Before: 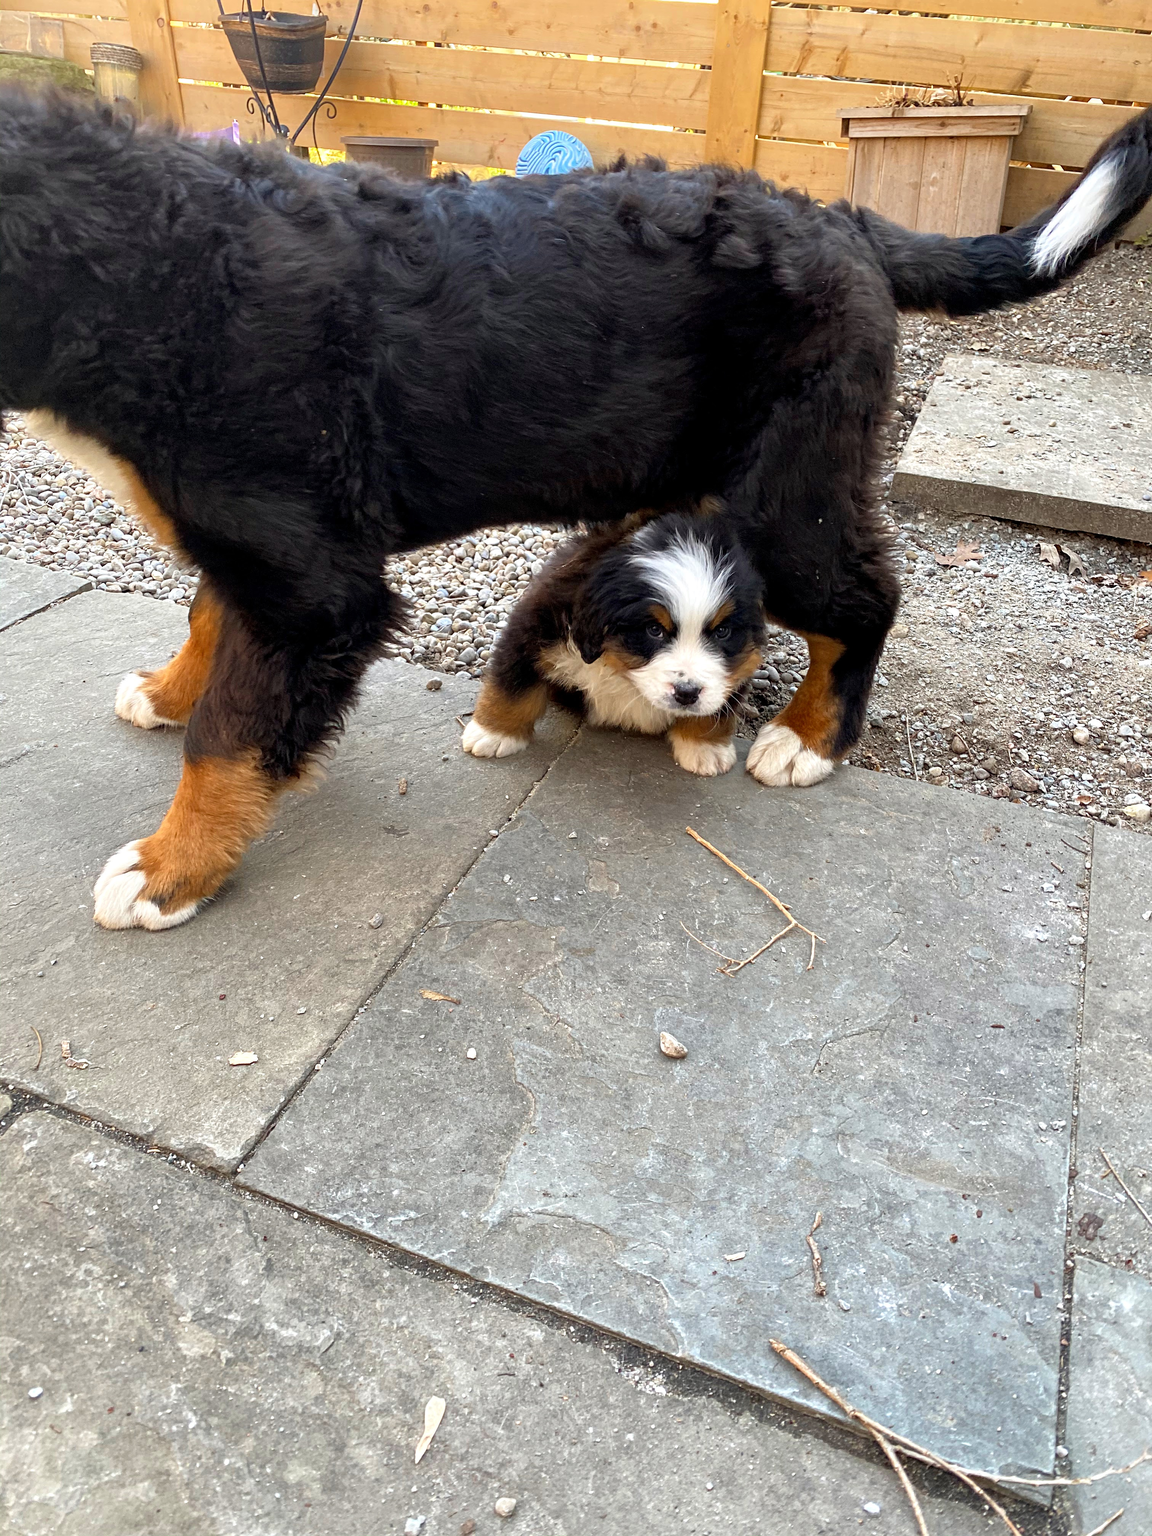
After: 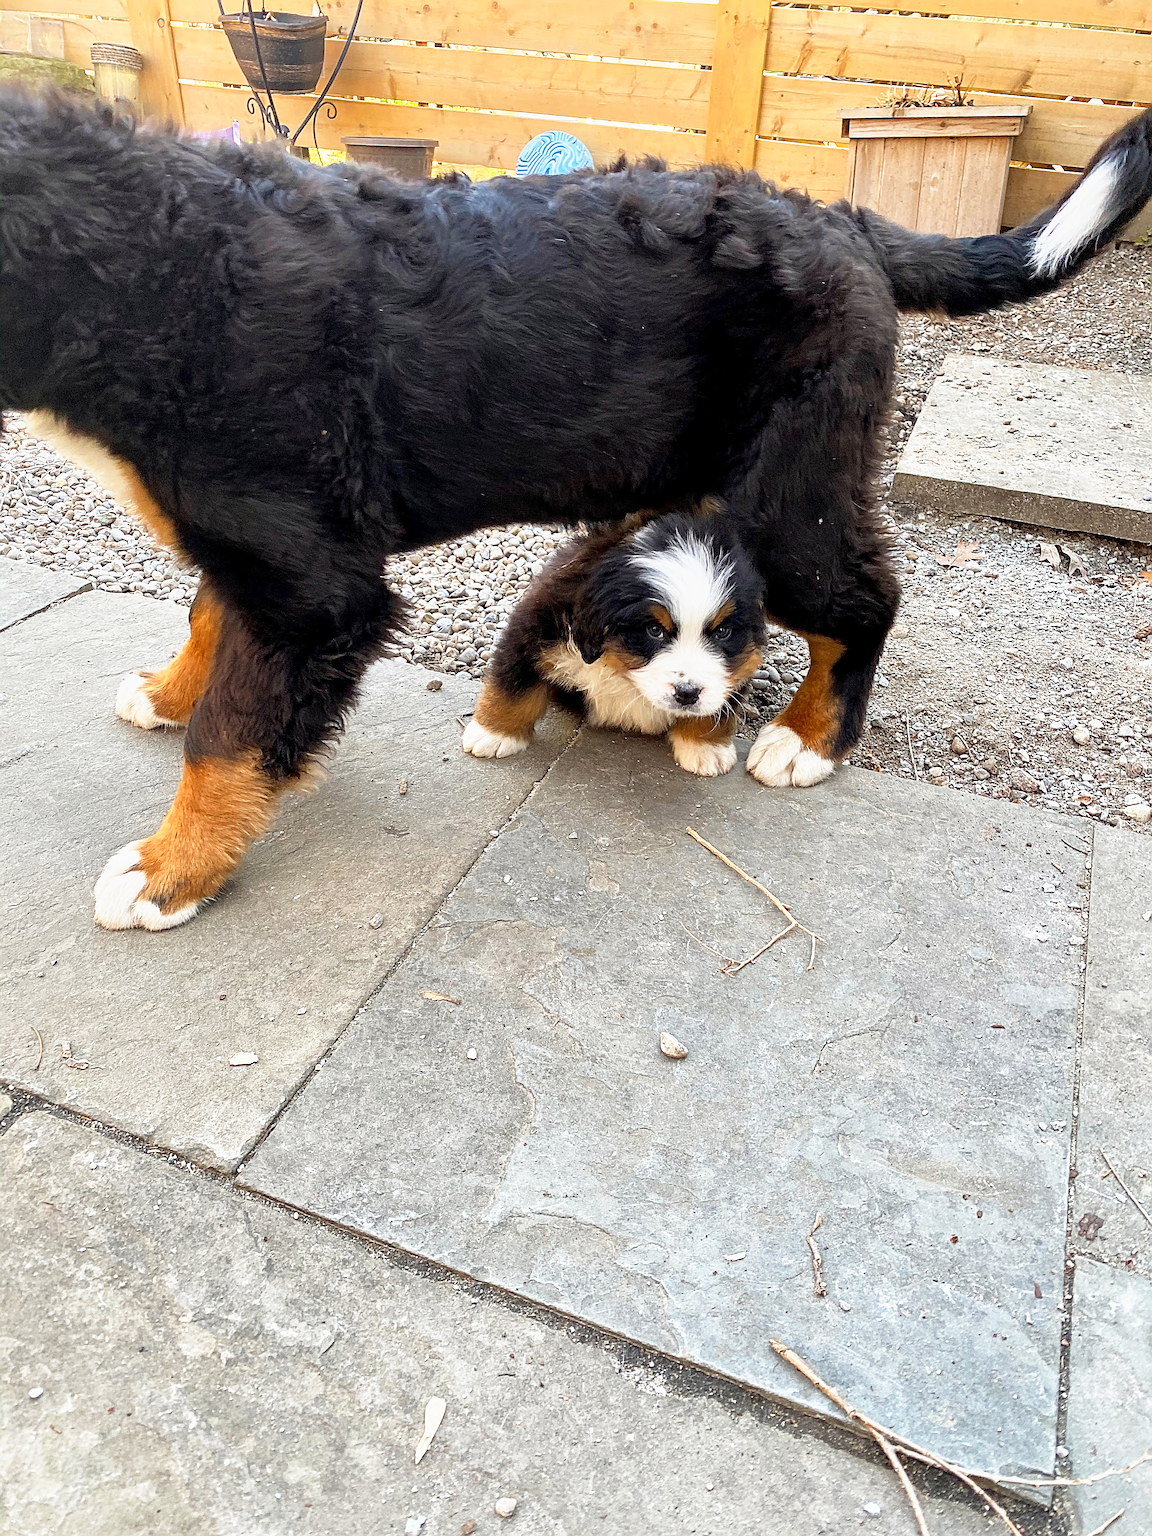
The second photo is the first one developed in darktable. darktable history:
tone equalizer: -8 EV -0.002 EV, -7 EV 0.005 EV, -6 EV -0.009 EV, -5 EV 0.011 EV, -4 EV -0.012 EV, -3 EV 0.007 EV, -2 EV -0.062 EV, -1 EV -0.293 EV, +0 EV -0.582 EV, smoothing diameter 2%, edges refinement/feathering 20, mask exposure compensation -1.57 EV, filter diffusion 5
sharpen: radius 1.685, amount 1.294
base curve: curves: ch0 [(0, 0) (0.579, 0.807) (1, 1)], preserve colors none
